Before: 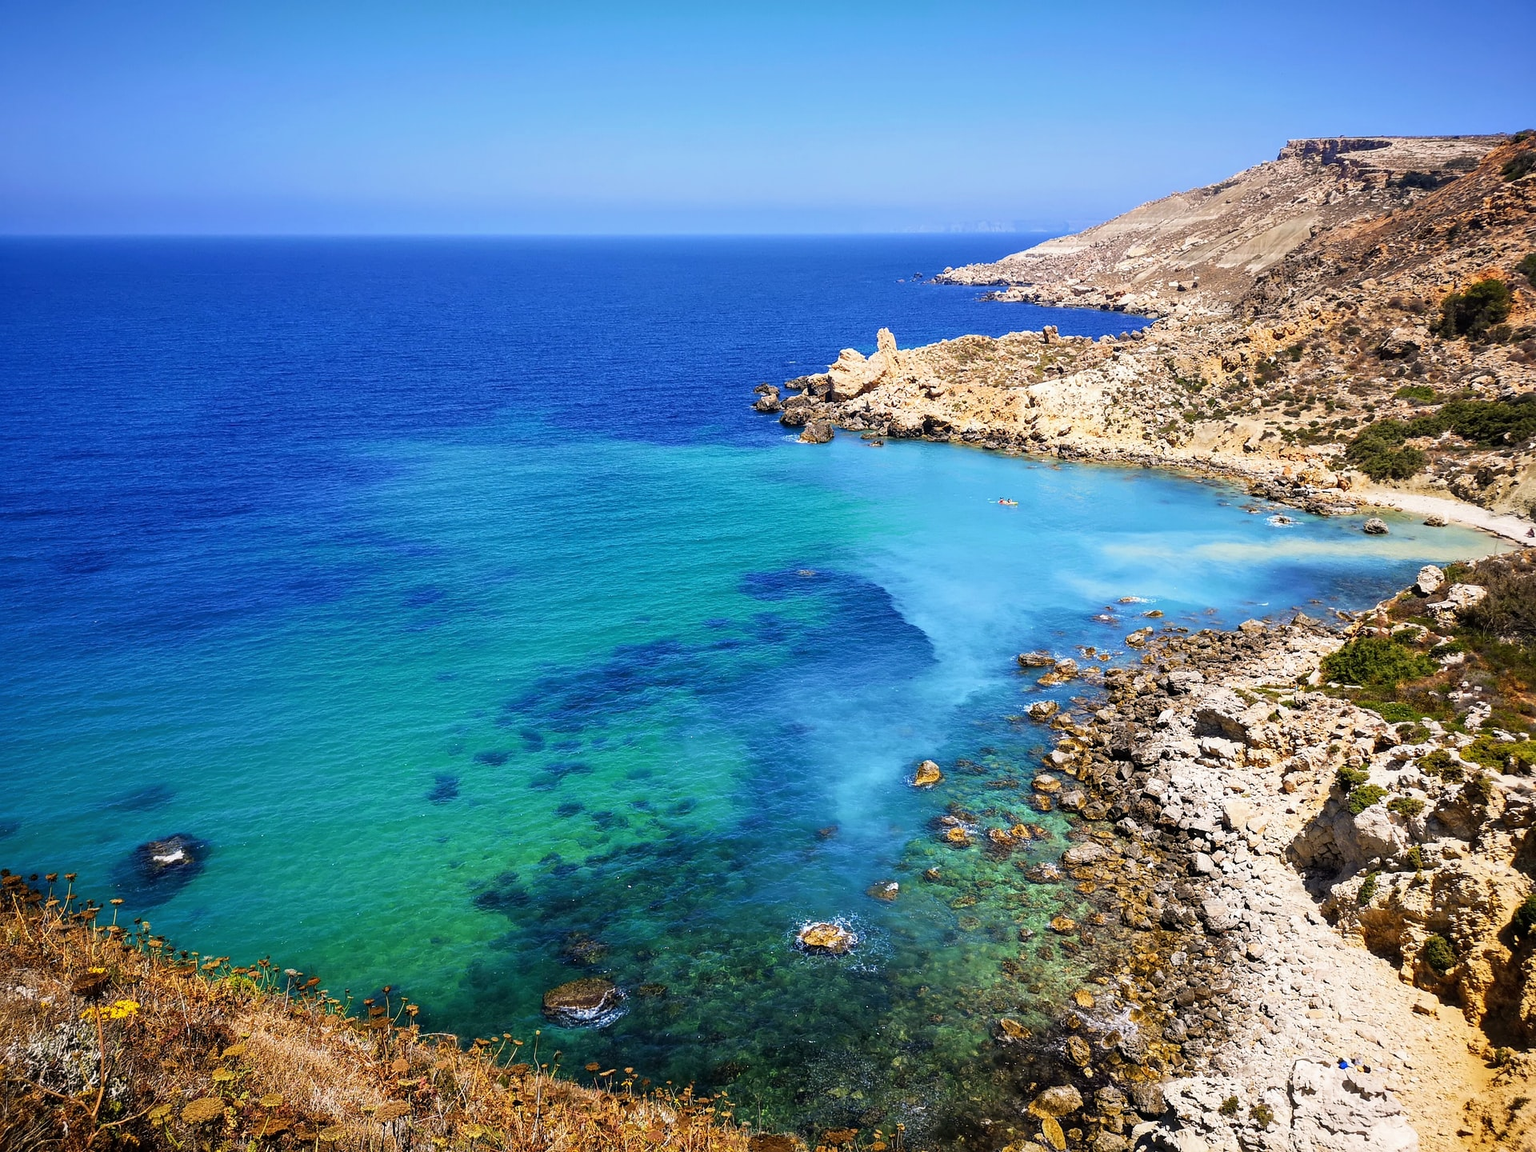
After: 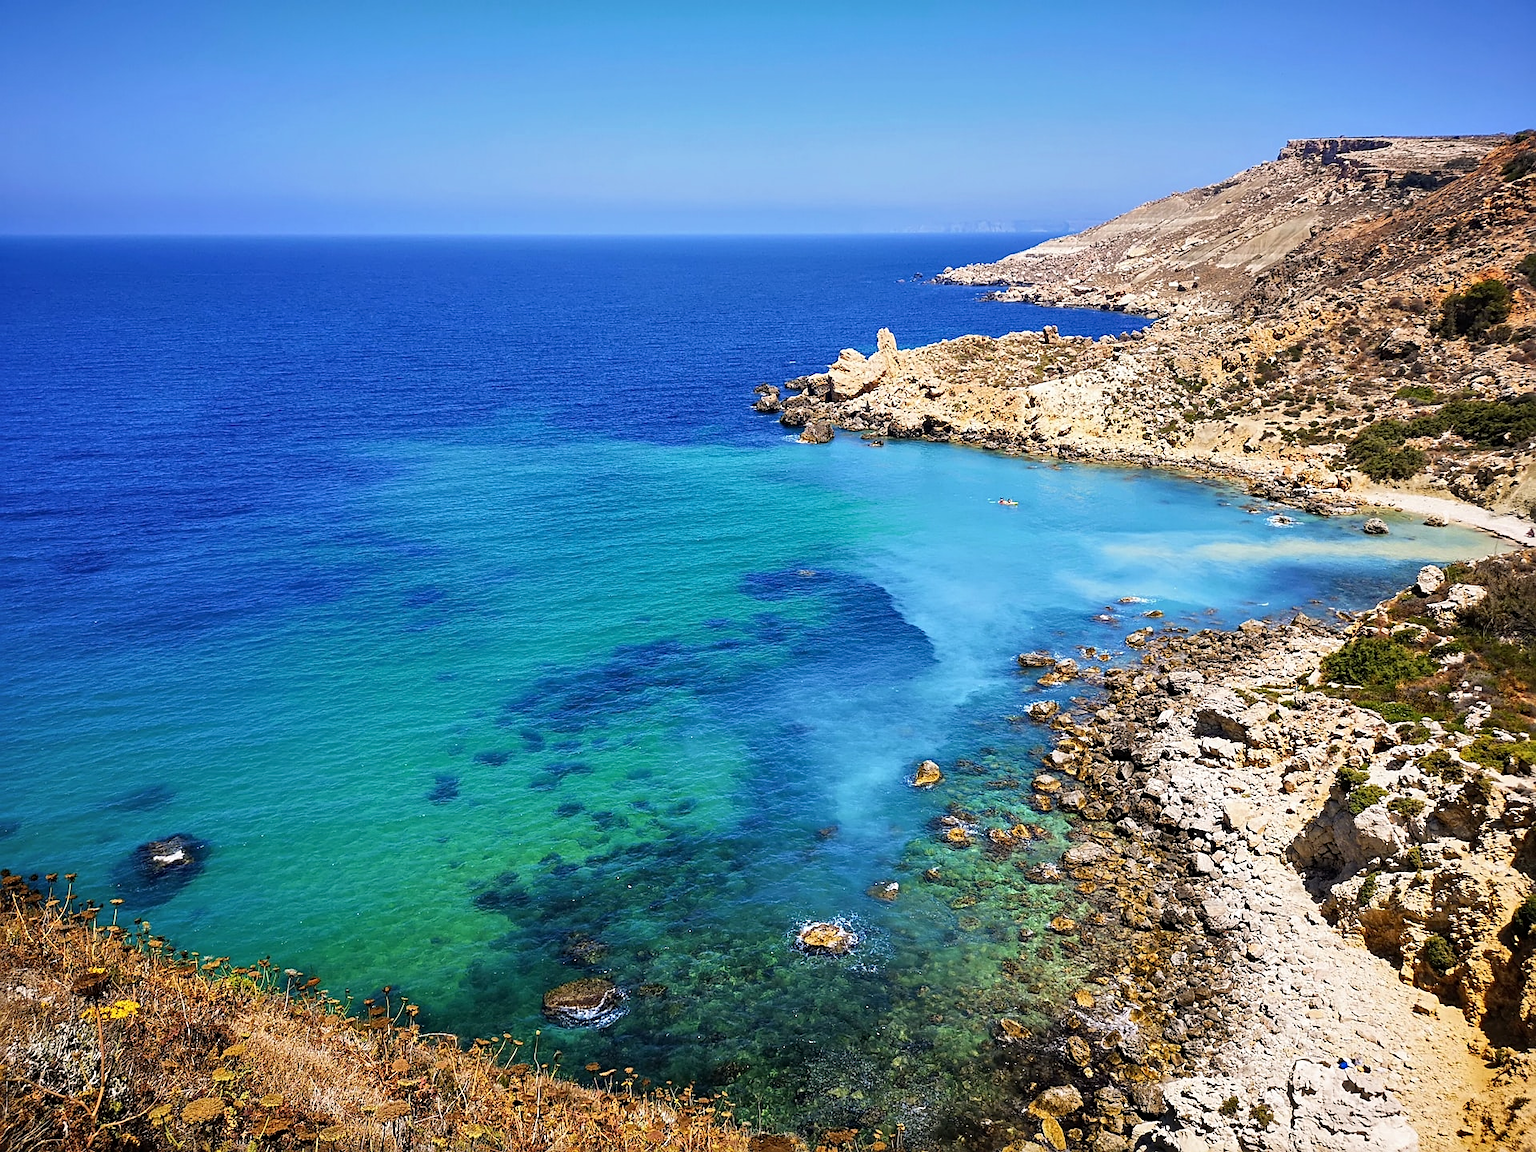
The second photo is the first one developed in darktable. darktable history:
shadows and highlights: shadows 49, highlights -41, soften with gaussian
sharpen: radius 2.529, amount 0.323
